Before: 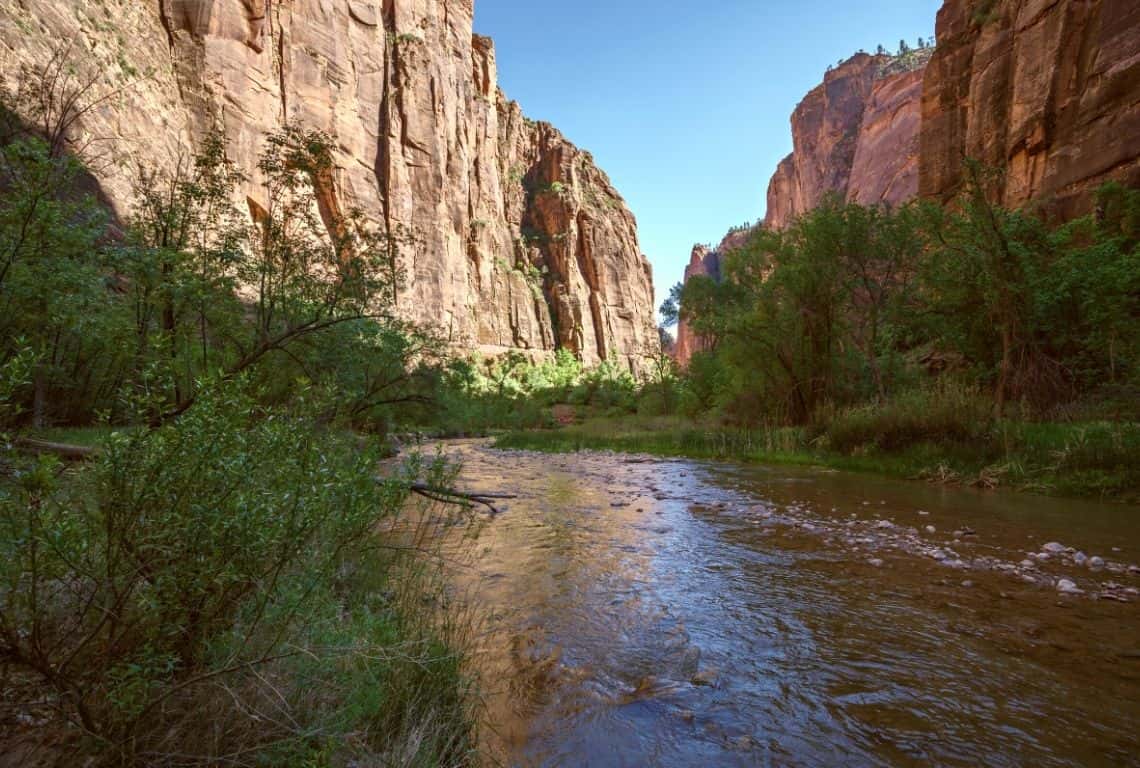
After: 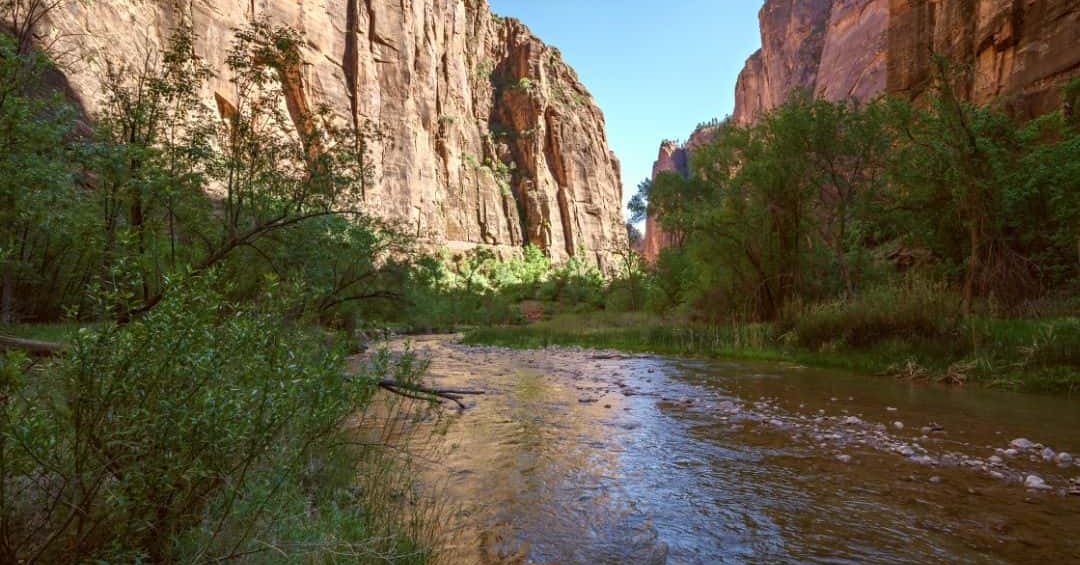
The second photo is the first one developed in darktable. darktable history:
crop and rotate: left 2.844%, top 13.618%, right 2.419%, bottom 12.736%
